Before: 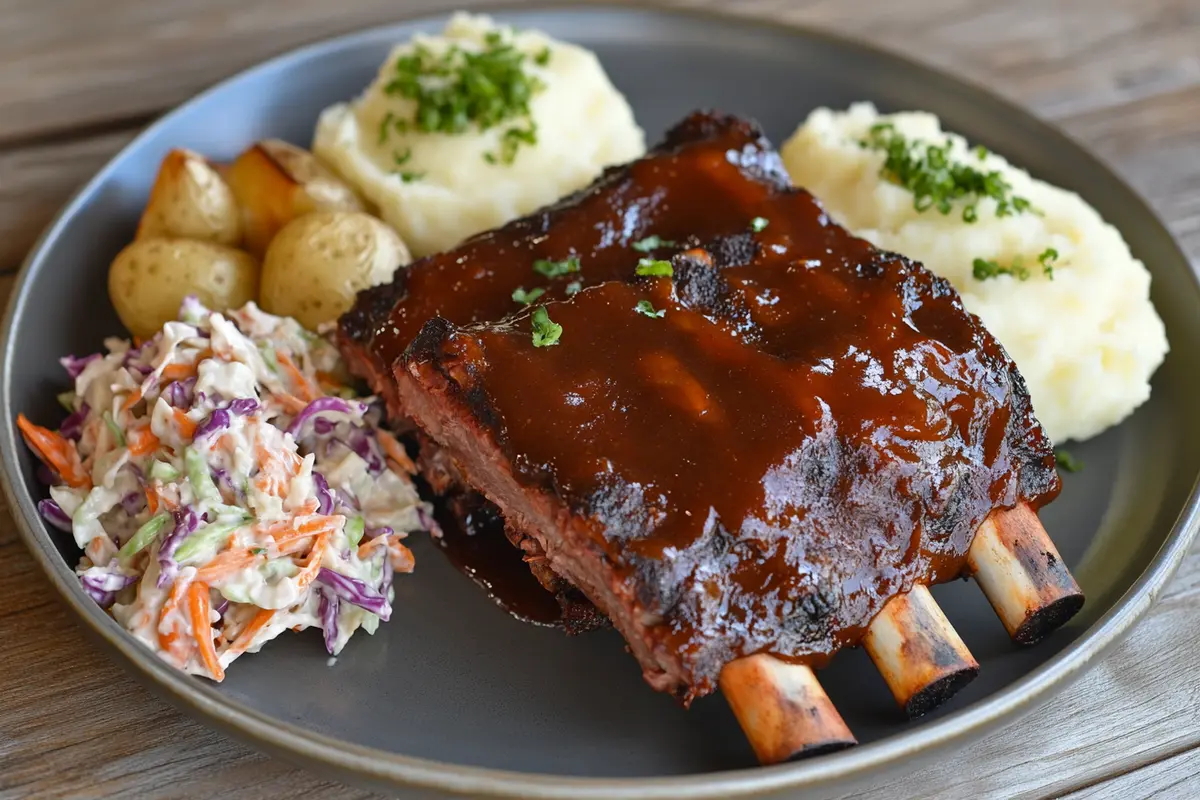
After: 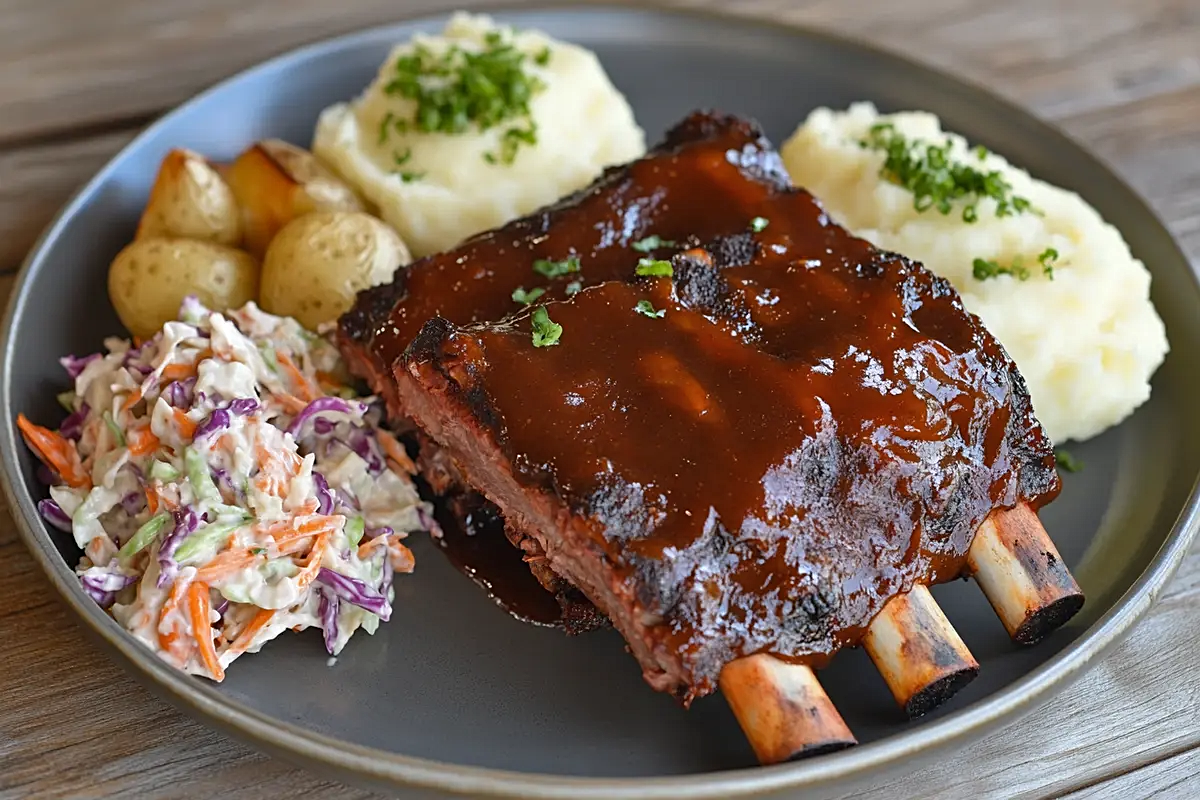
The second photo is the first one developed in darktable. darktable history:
sharpen: radius 2.131, amount 0.38, threshold 0.013
shadows and highlights: shadows 25.7, highlights -24.96
